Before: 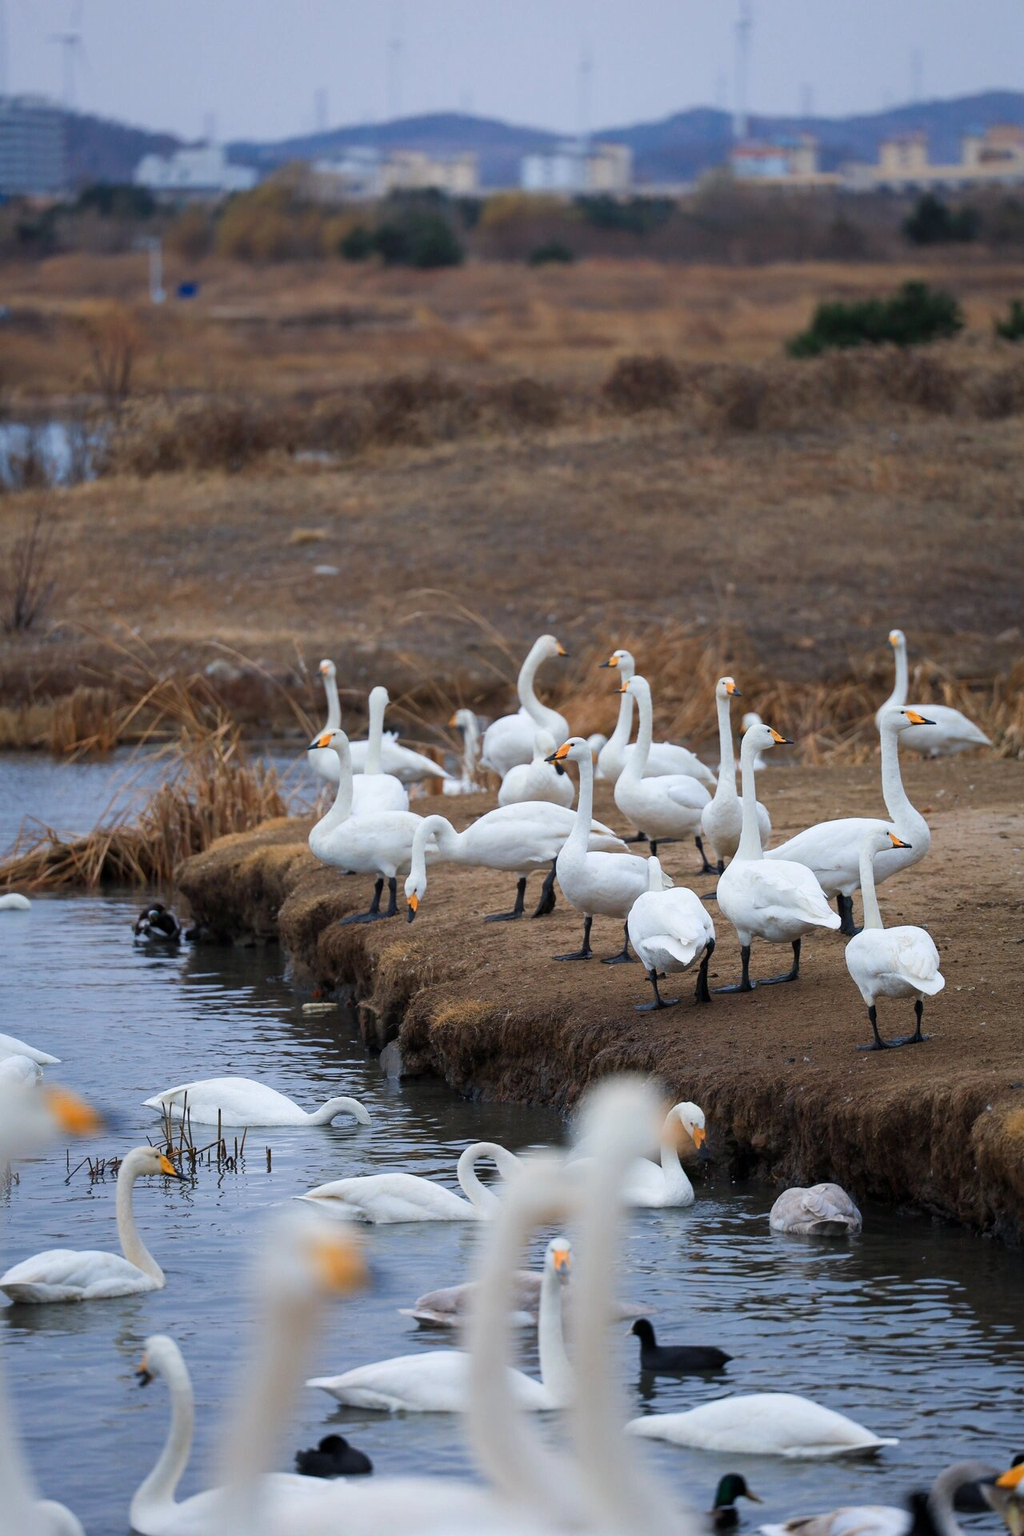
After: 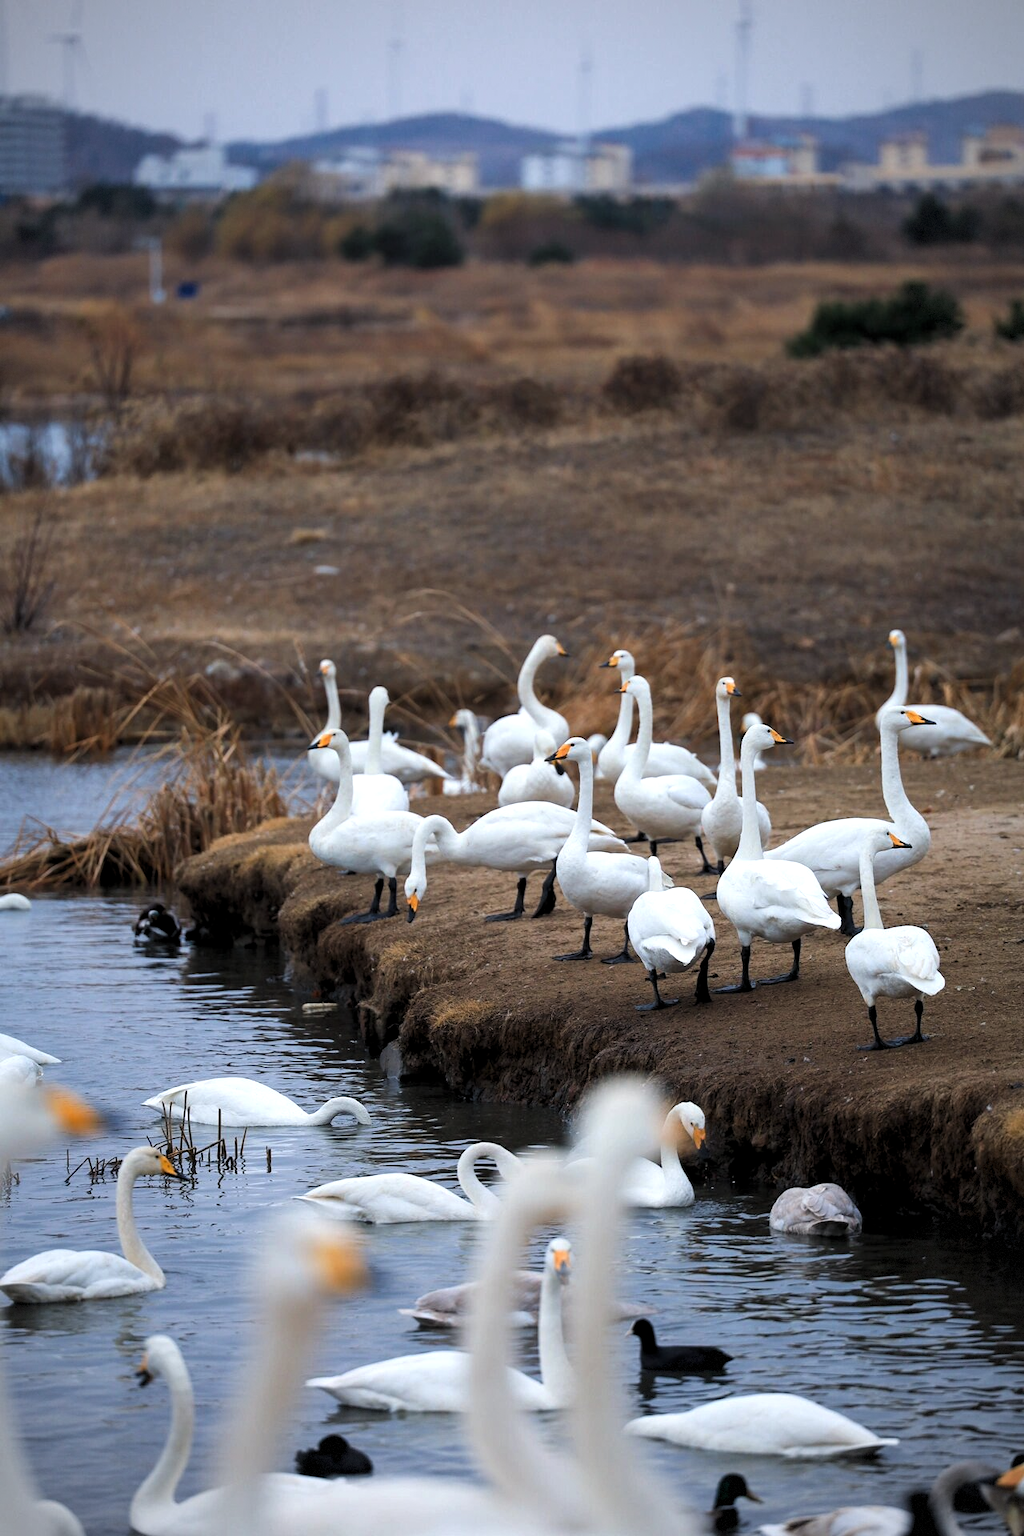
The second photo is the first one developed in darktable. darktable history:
levels: levels [0.052, 0.496, 0.908]
vignetting: fall-off radius 60.63%, dithering 8-bit output
